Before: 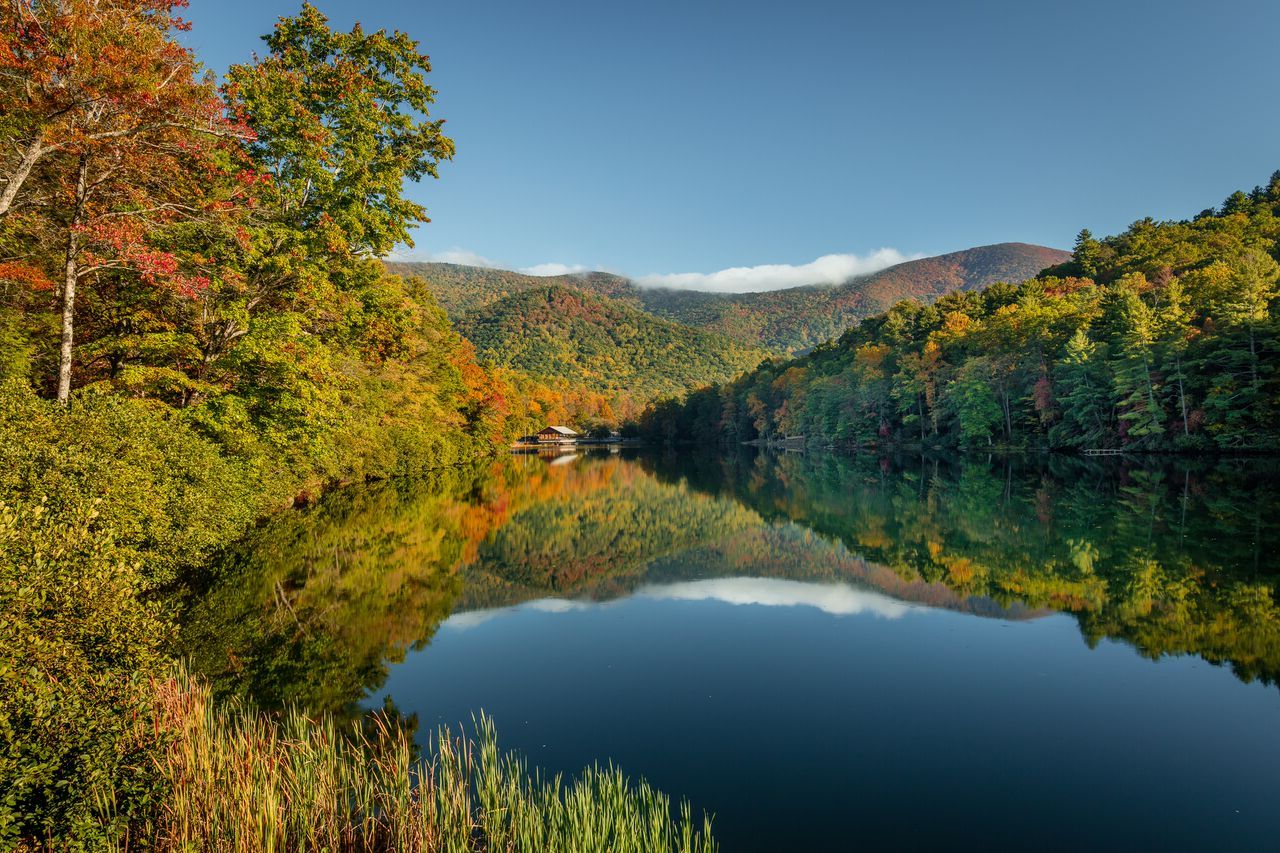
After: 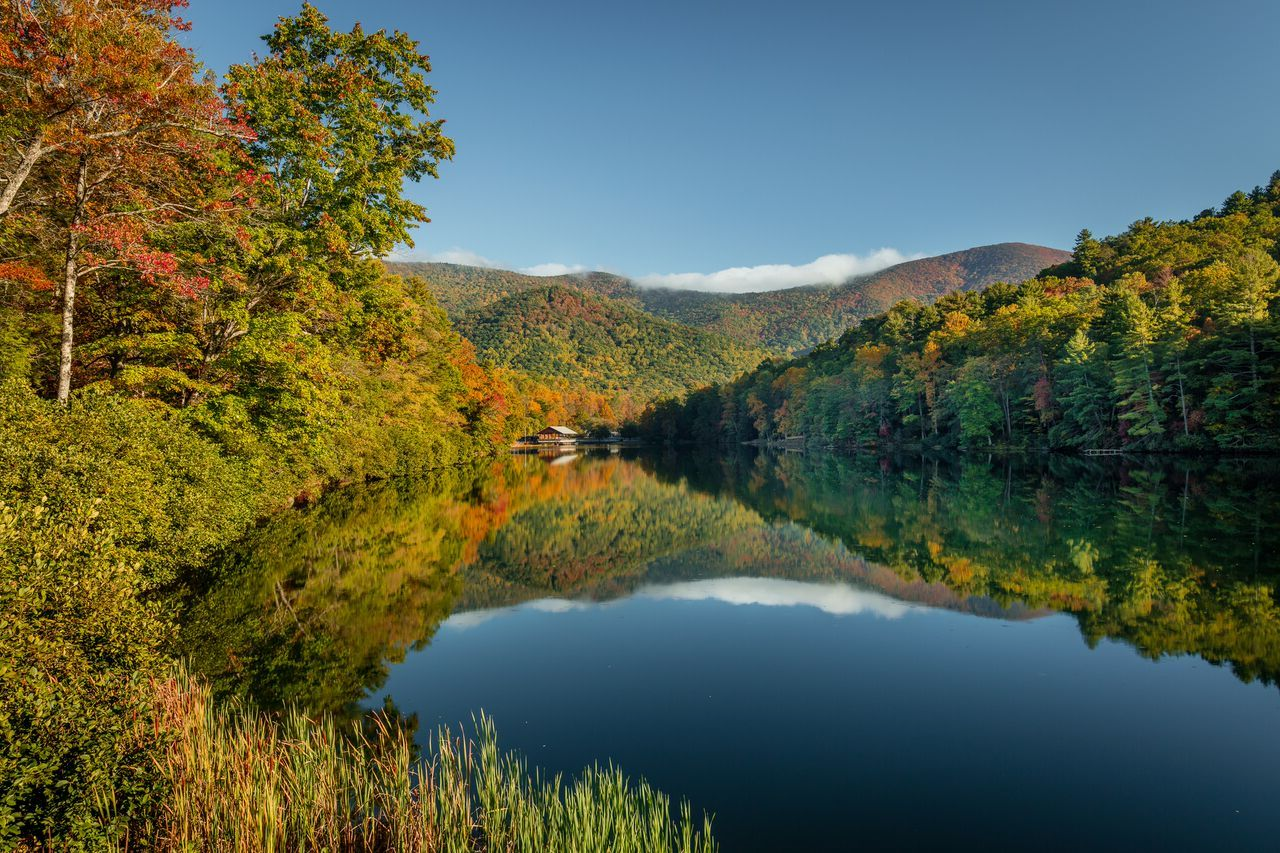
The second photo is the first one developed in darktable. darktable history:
exposure: exposure -0.053 EV, compensate exposure bias true, compensate highlight preservation false
